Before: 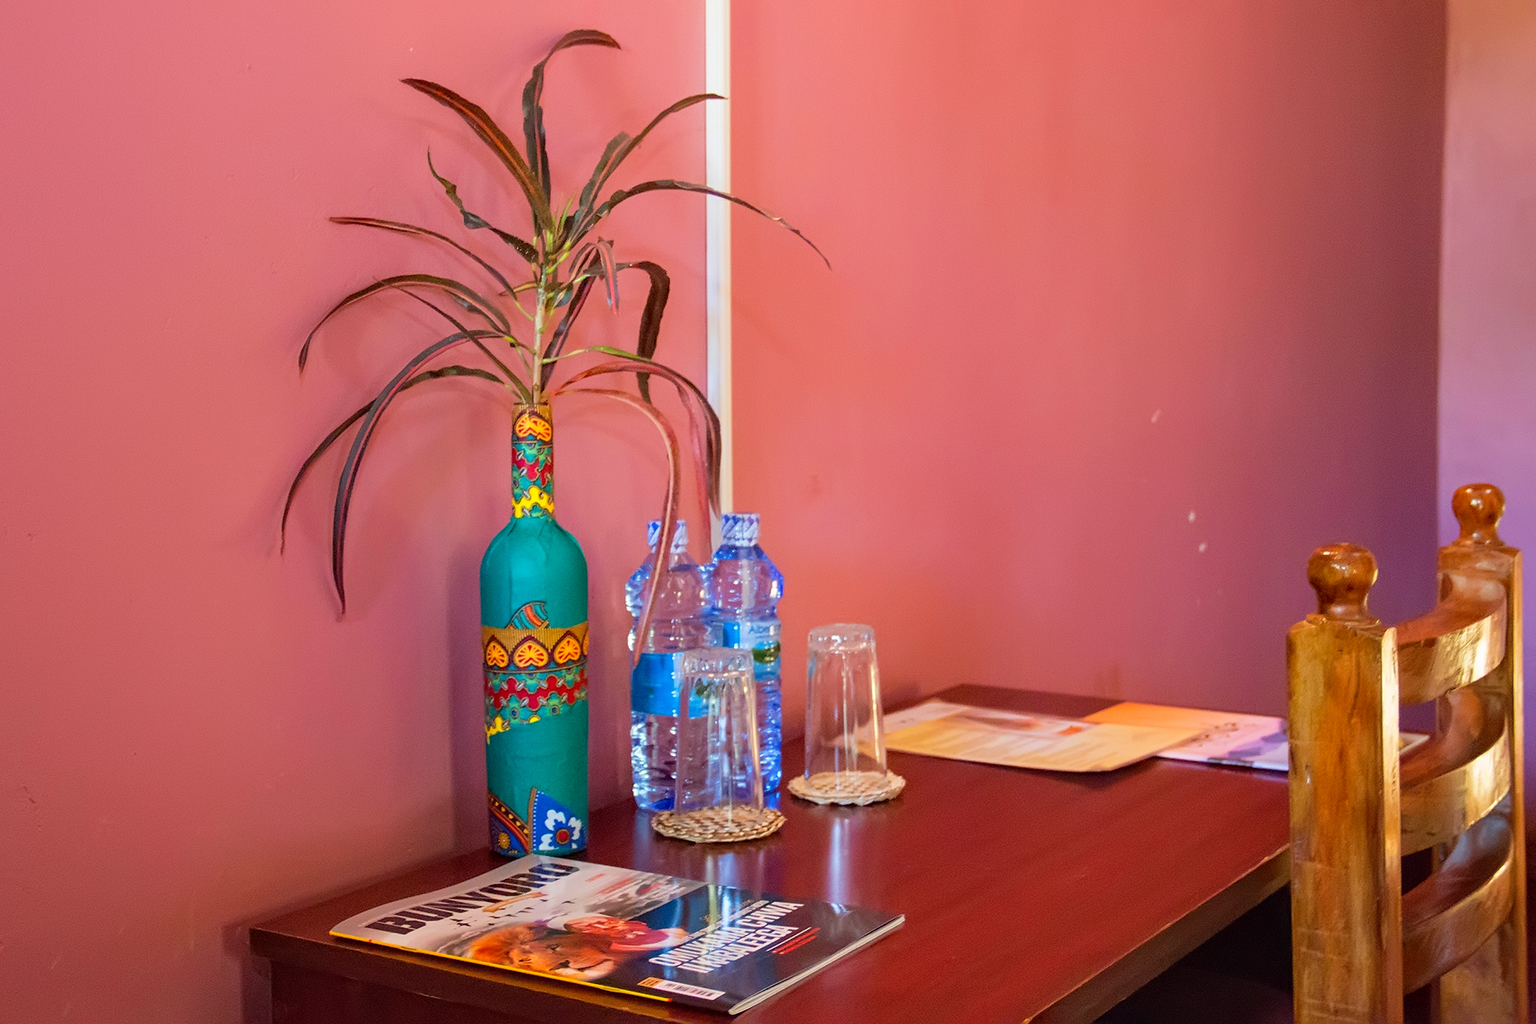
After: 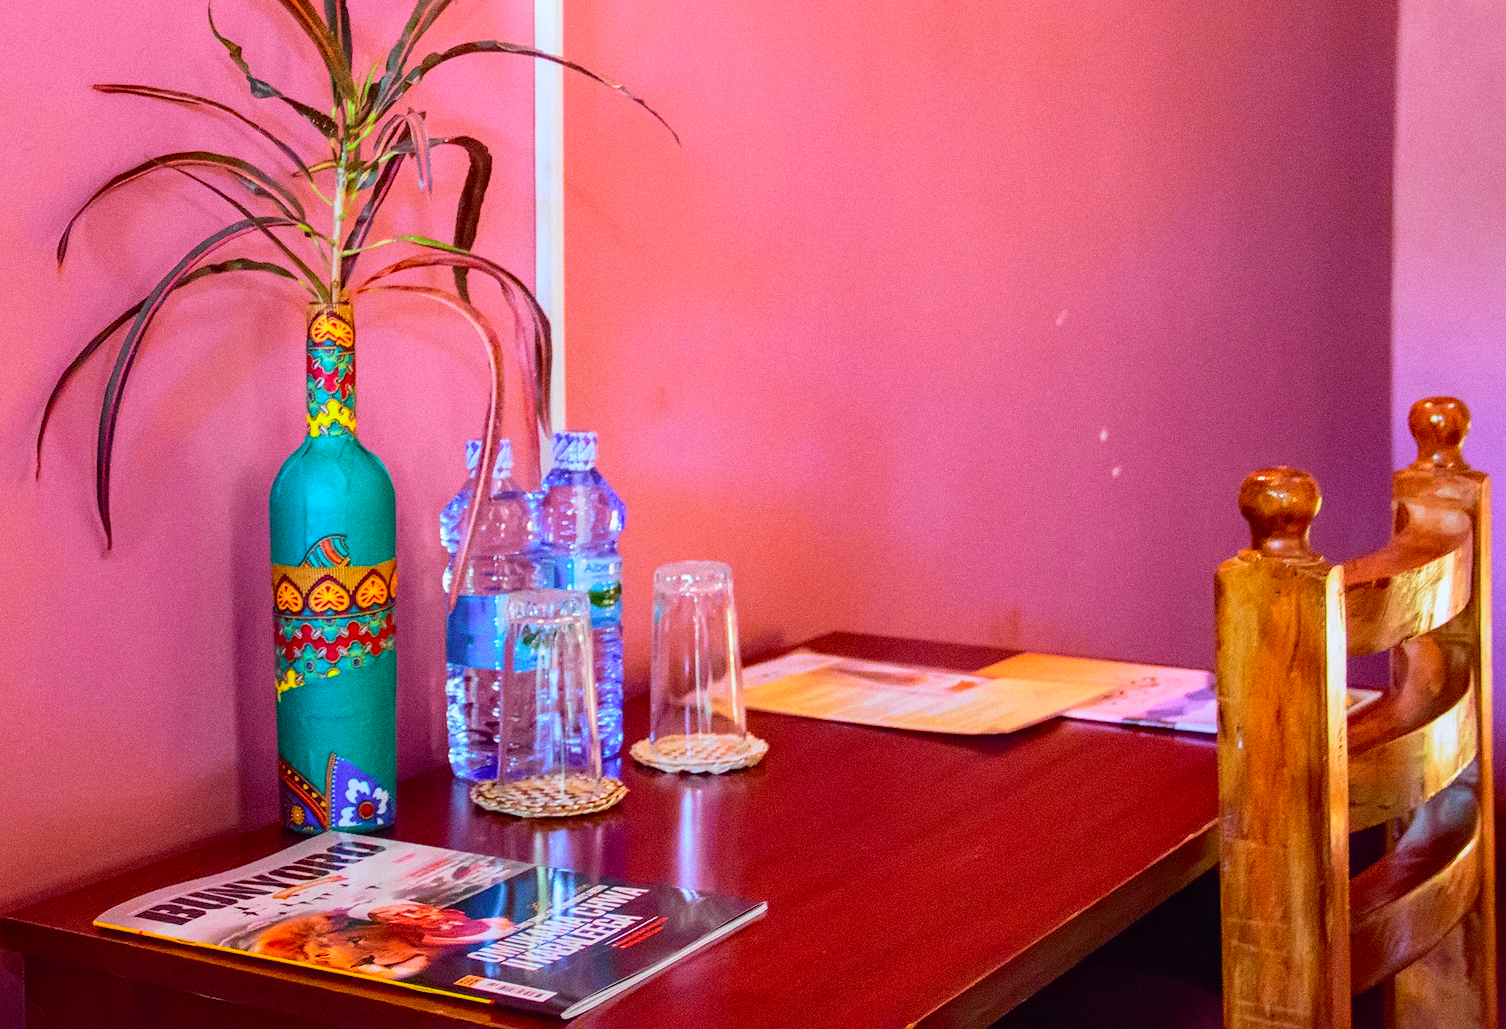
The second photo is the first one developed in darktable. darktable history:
grain: coarseness 0.09 ISO
crop: left 16.315%, top 14.246%
local contrast: detail 110%
white balance: red 0.948, green 1.02, blue 1.176
tone curve: curves: ch0 [(0, 0) (0.071, 0.047) (0.266, 0.26) (0.491, 0.552) (0.753, 0.818) (1, 0.983)]; ch1 [(0, 0) (0.346, 0.307) (0.408, 0.369) (0.463, 0.443) (0.482, 0.493) (0.502, 0.5) (0.517, 0.518) (0.546, 0.576) (0.588, 0.643) (0.651, 0.709) (1, 1)]; ch2 [(0, 0) (0.346, 0.34) (0.434, 0.46) (0.485, 0.494) (0.5, 0.494) (0.517, 0.503) (0.535, 0.545) (0.583, 0.624) (0.625, 0.678) (1, 1)], color space Lab, independent channels, preserve colors none
